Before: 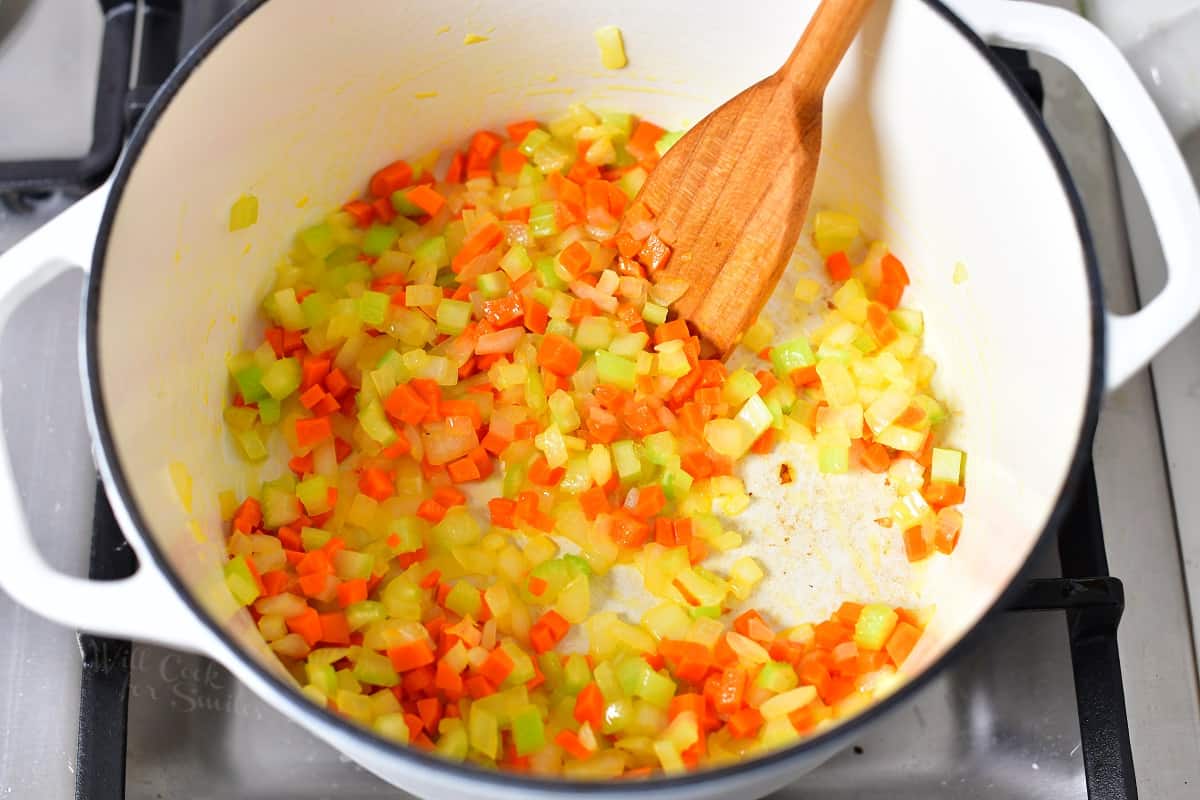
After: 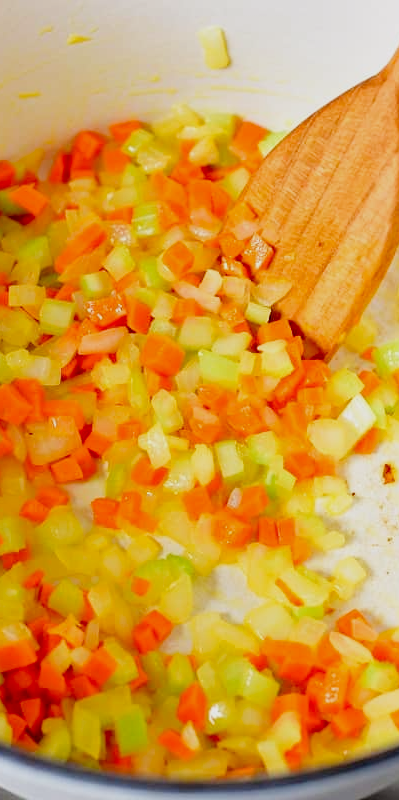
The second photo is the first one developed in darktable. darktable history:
crop: left 33.153%, right 33.556%
filmic rgb: black relative exposure -7.74 EV, white relative exposure 4.35 EV, threshold 2.94 EV, hardness 3.76, latitude 49.71%, contrast 1.101, preserve chrominance no, color science v4 (2020), contrast in shadows soft, contrast in highlights soft, enable highlight reconstruction true
tone equalizer: edges refinement/feathering 500, mask exposure compensation -1.57 EV, preserve details no
